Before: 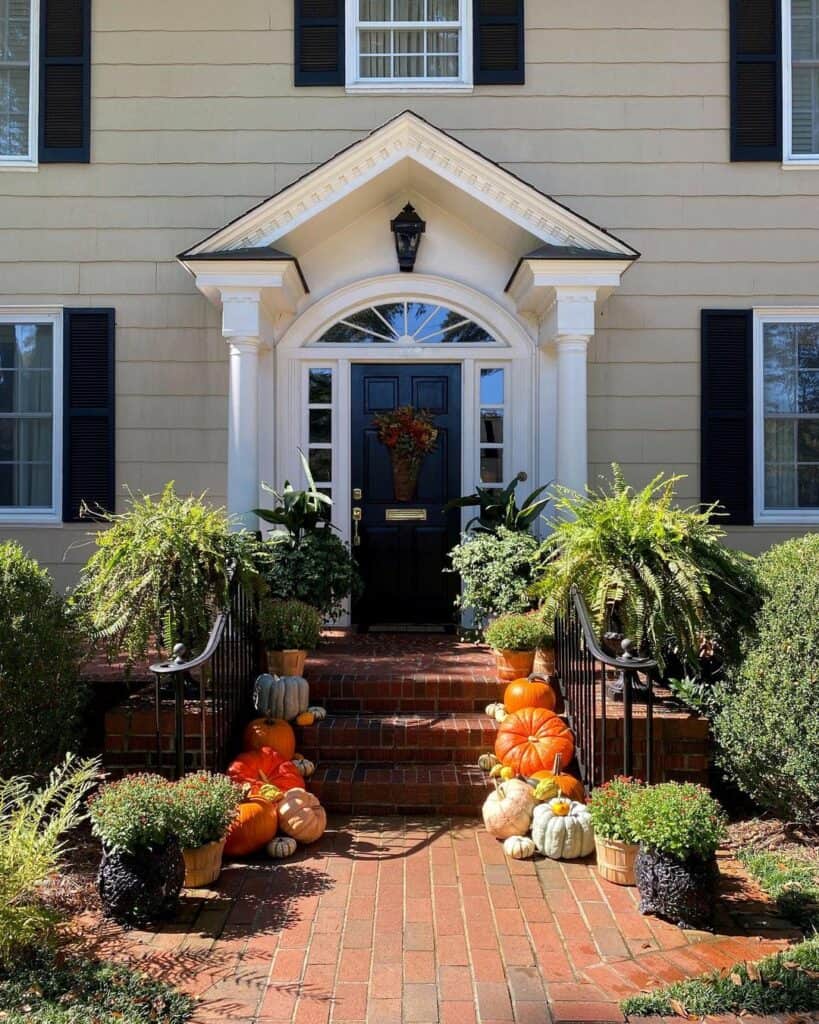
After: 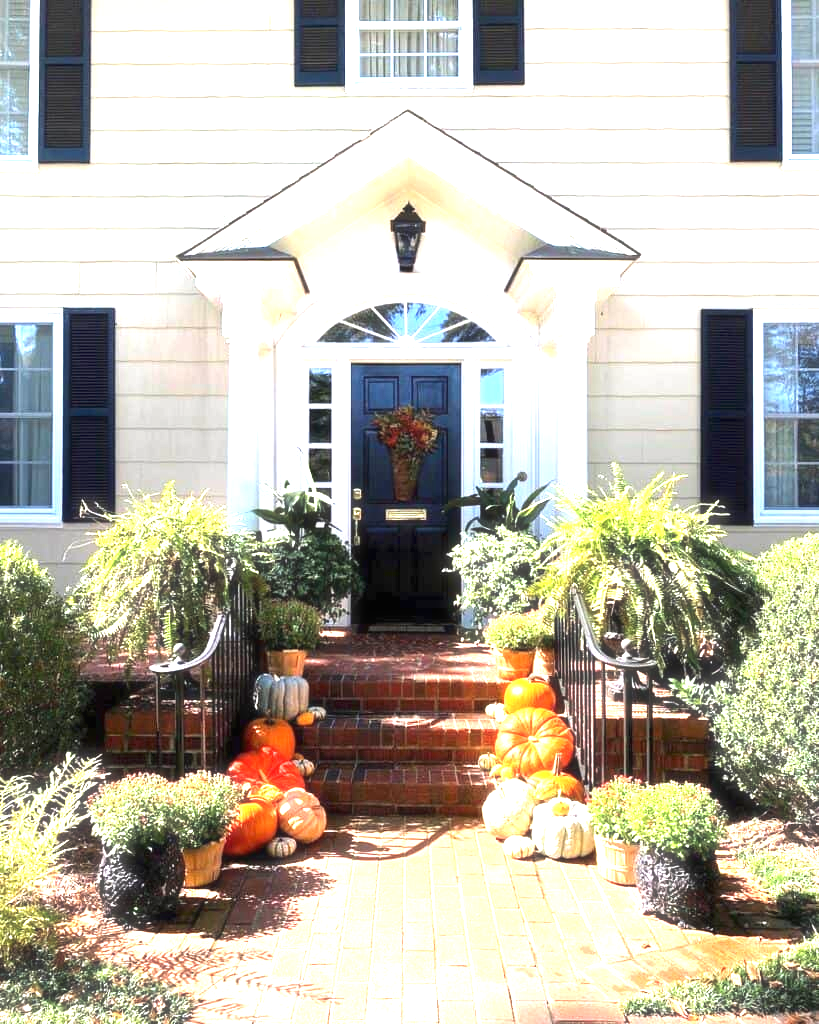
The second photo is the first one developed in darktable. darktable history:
haze removal: strength -0.061, compatibility mode true, adaptive false
exposure: black level correction 0, exposure 1.941 EV, compensate highlight preservation false
